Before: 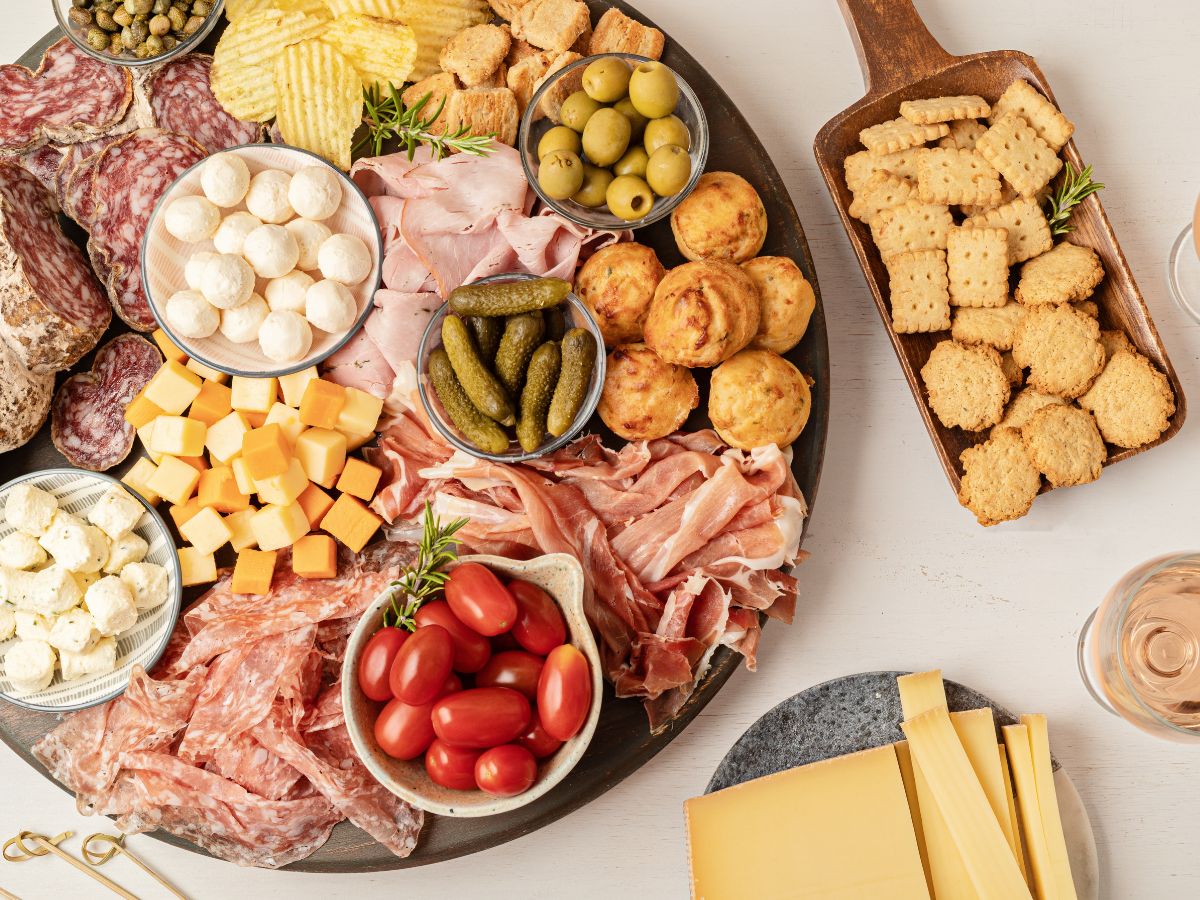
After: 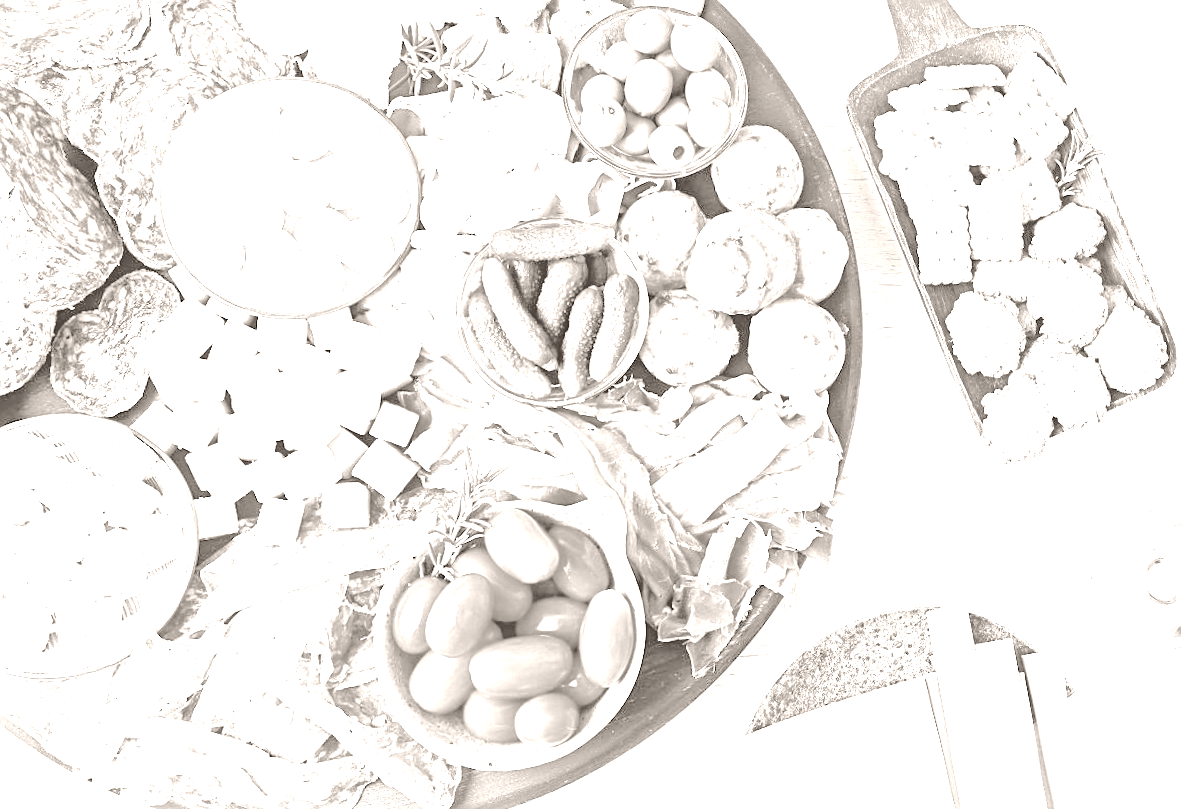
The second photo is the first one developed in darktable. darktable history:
exposure: exposure 1.16 EV, compensate exposure bias true, compensate highlight preservation false
tone equalizer: -7 EV 0.15 EV, -6 EV 0.6 EV, -5 EV 1.15 EV, -4 EV 1.33 EV, -3 EV 1.15 EV, -2 EV 0.6 EV, -1 EV 0.15 EV, mask exposure compensation -0.5 EV
sharpen: on, module defaults
rotate and perspective: rotation -0.013°, lens shift (vertical) -0.027, lens shift (horizontal) 0.178, crop left 0.016, crop right 0.989, crop top 0.082, crop bottom 0.918
color contrast: blue-yellow contrast 0.7
colorize: hue 34.49°, saturation 35.33%, source mix 100%, lightness 55%, version 1
crop: top 1.049%, right 0.001%
